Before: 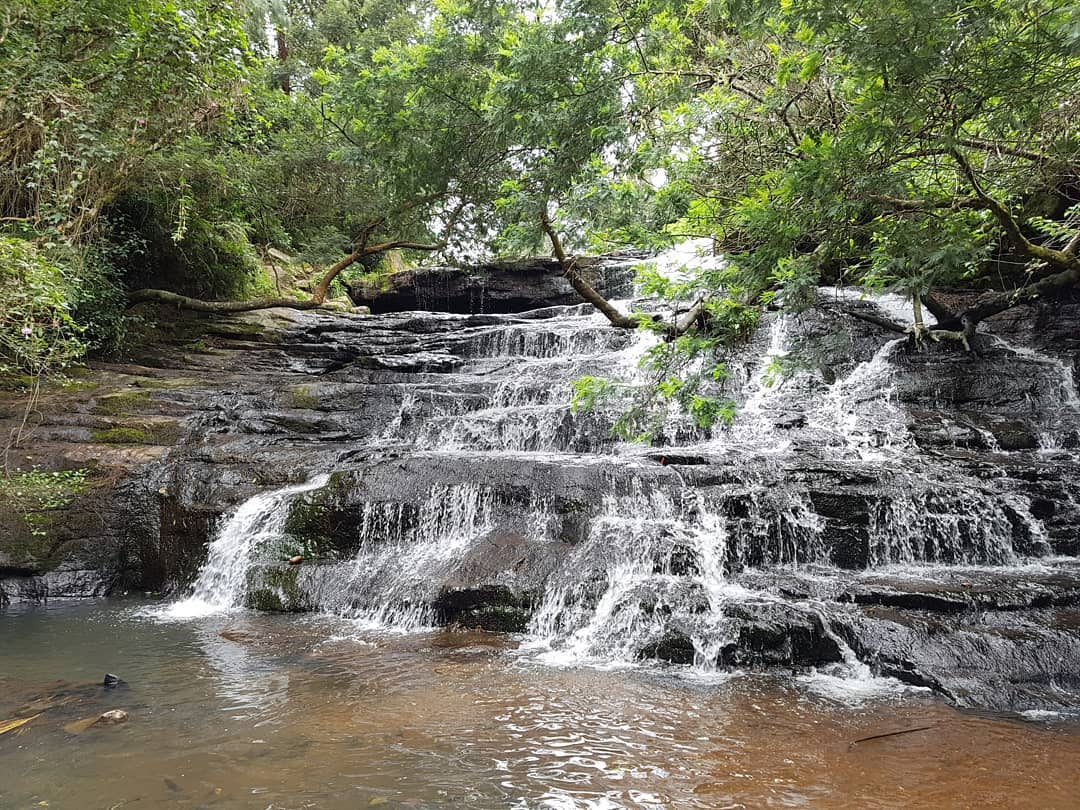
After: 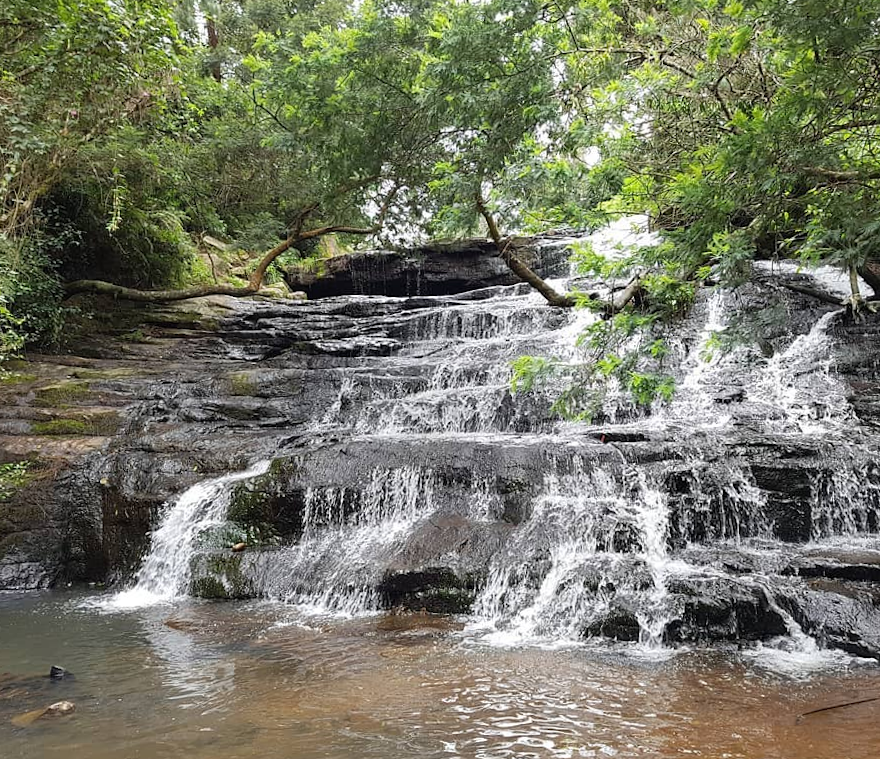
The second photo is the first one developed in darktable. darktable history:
crop and rotate: angle 1.45°, left 4.186%, top 0.773%, right 11.566%, bottom 2.381%
